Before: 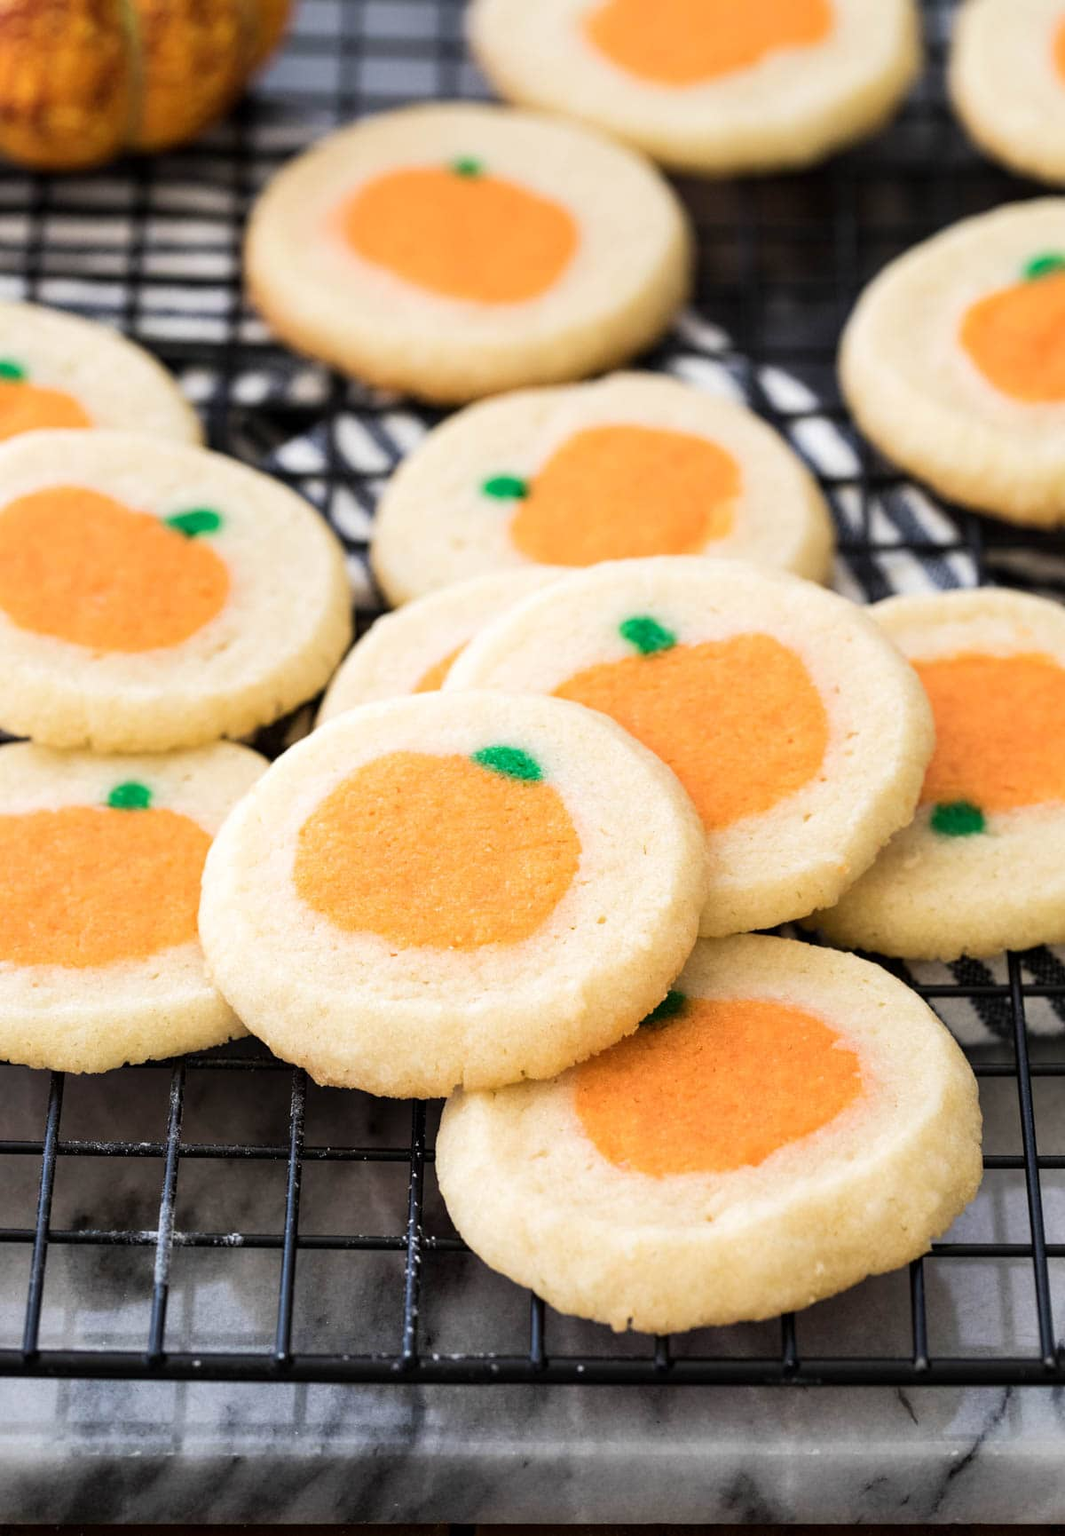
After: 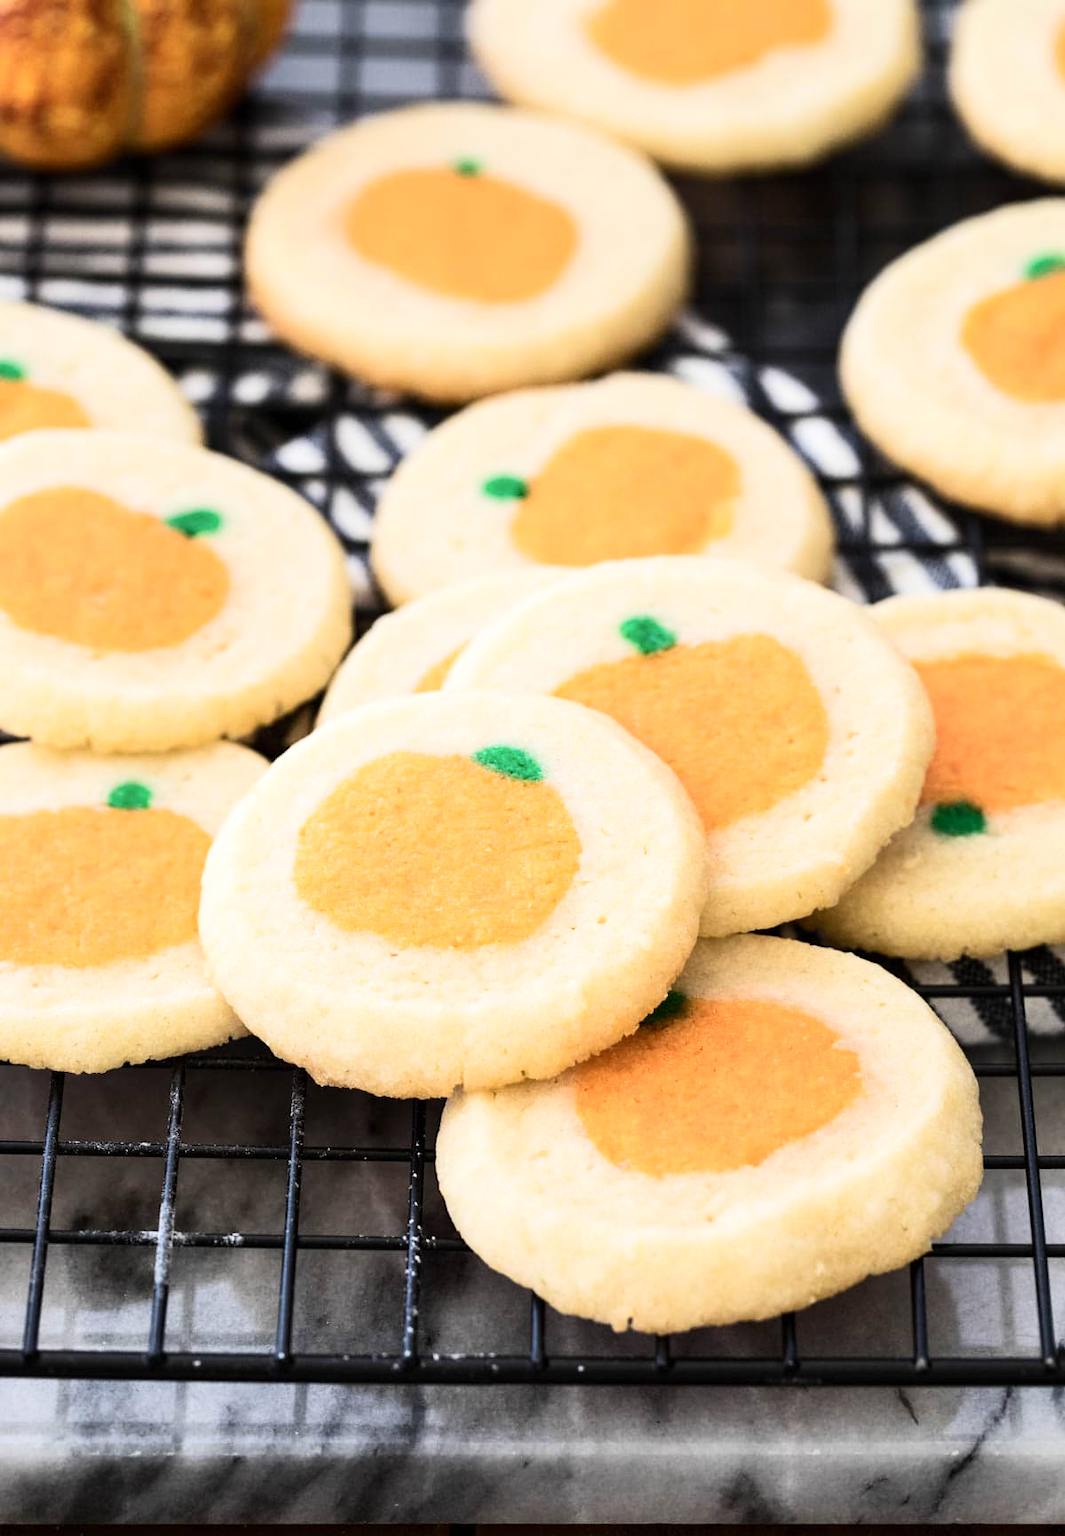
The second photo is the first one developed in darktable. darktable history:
contrast brightness saturation: contrast 0.237, brightness 0.094
